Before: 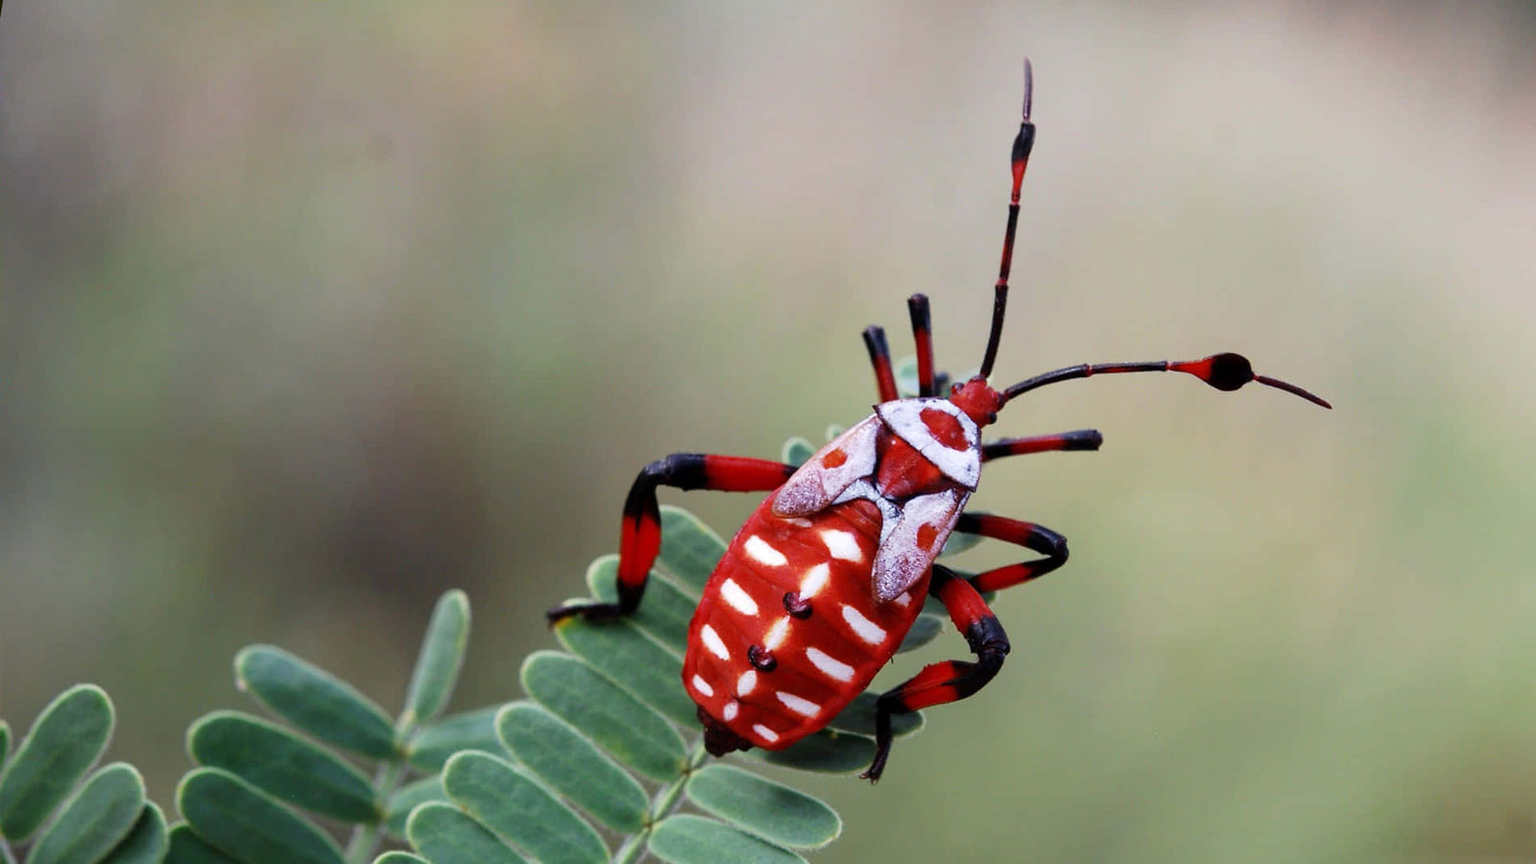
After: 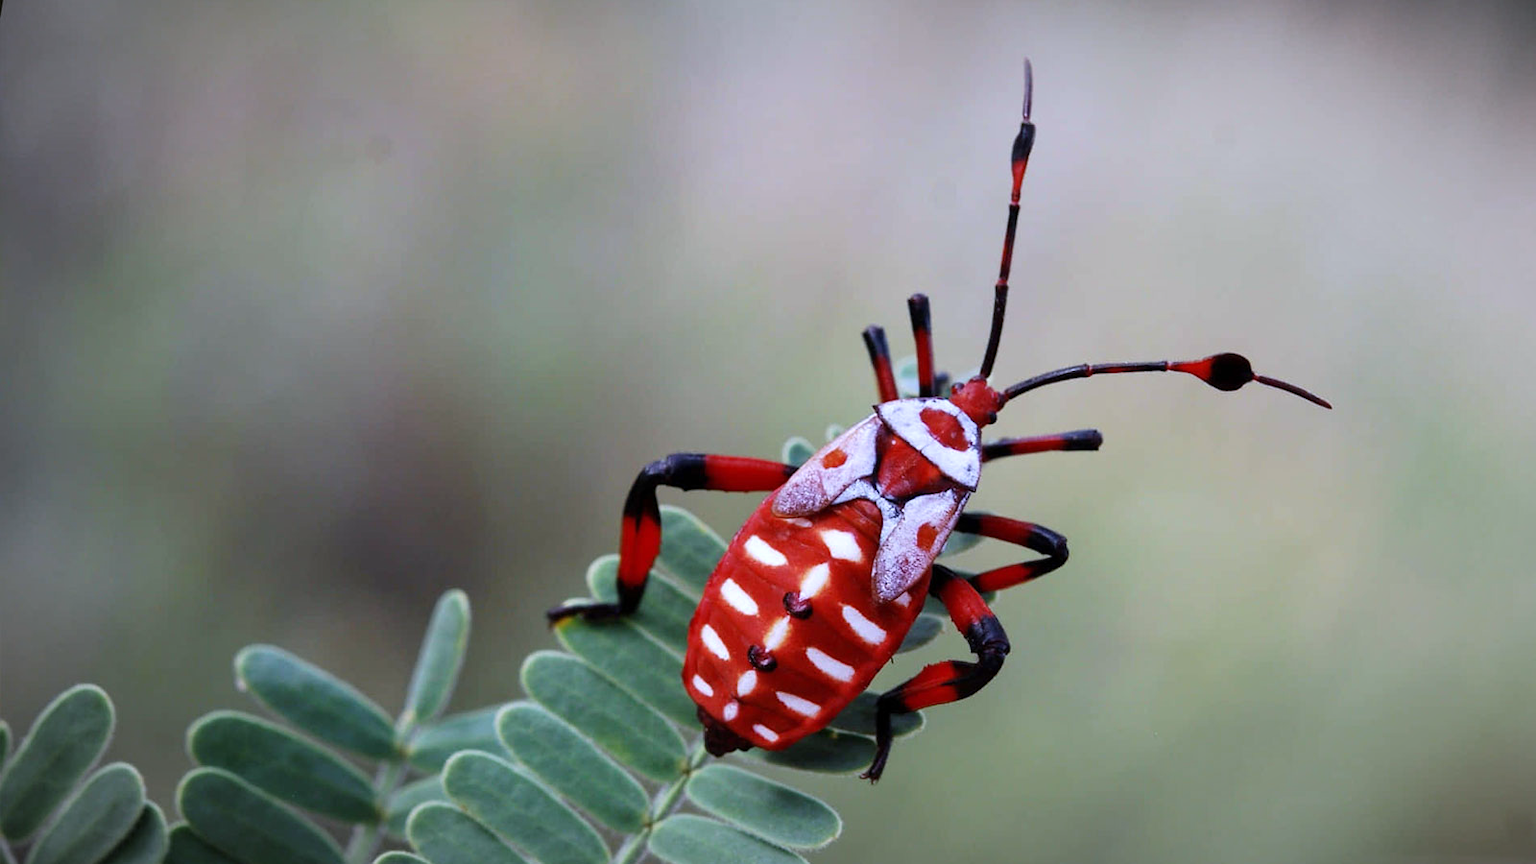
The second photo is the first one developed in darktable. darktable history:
vignetting: fall-off radius 70%, automatic ratio true
white balance: red 0.967, blue 1.119, emerald 0.756
